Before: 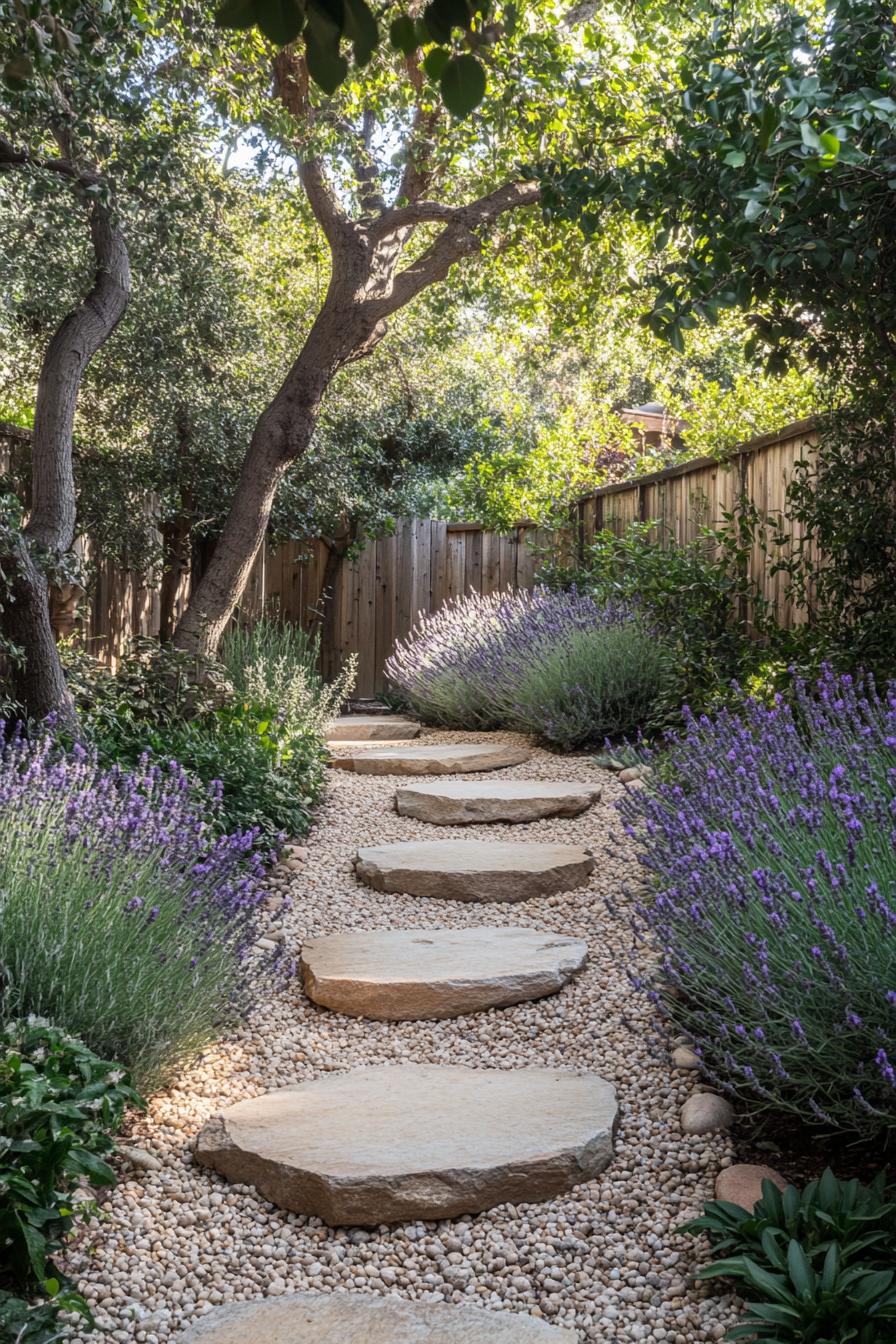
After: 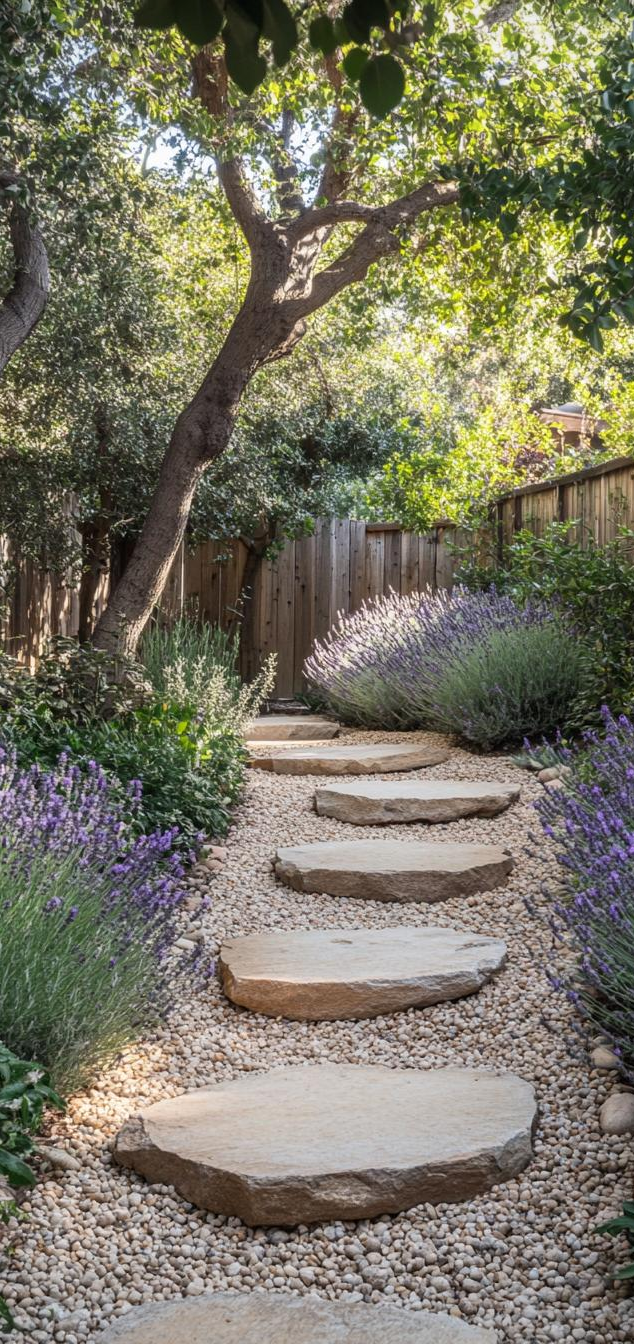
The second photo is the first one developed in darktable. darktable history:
crop and rotate: left 9.061%, right 20.142%
white balance: emerald 1
vignetting: fall-off radius 93.87%
